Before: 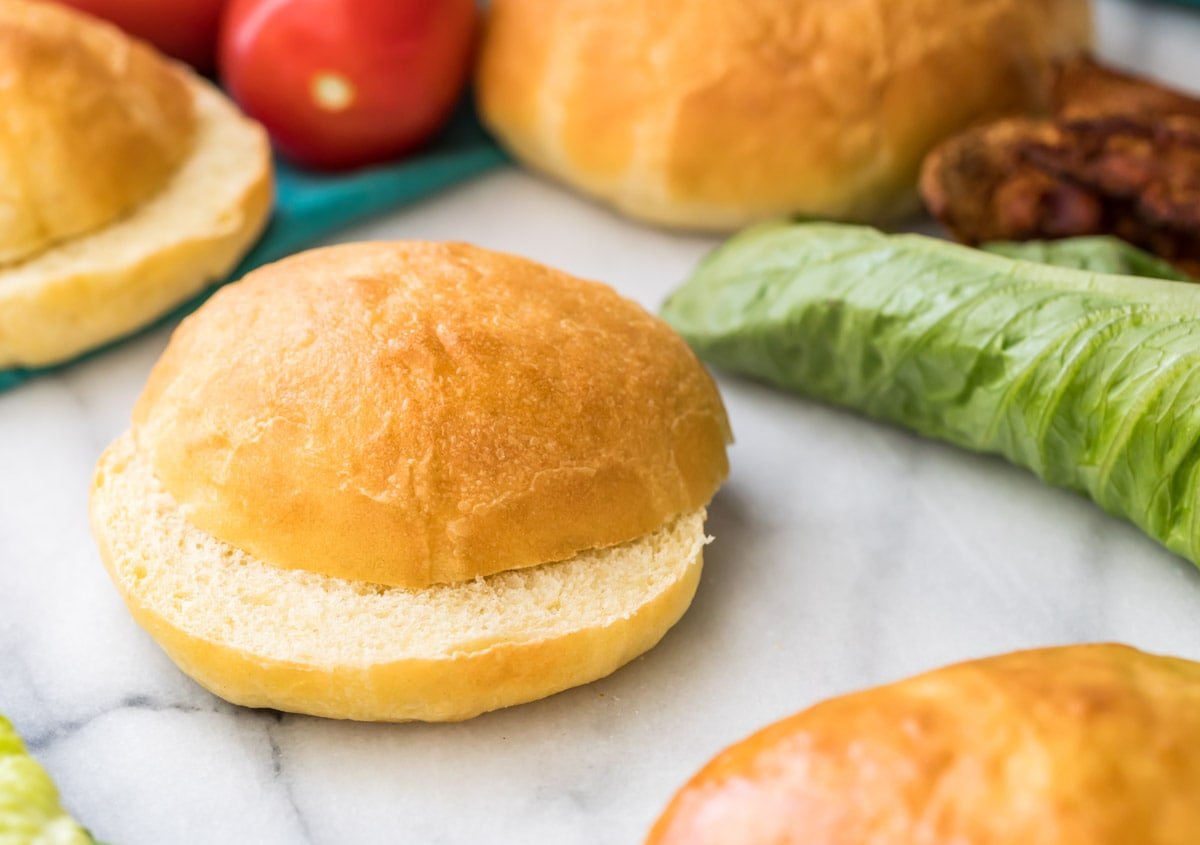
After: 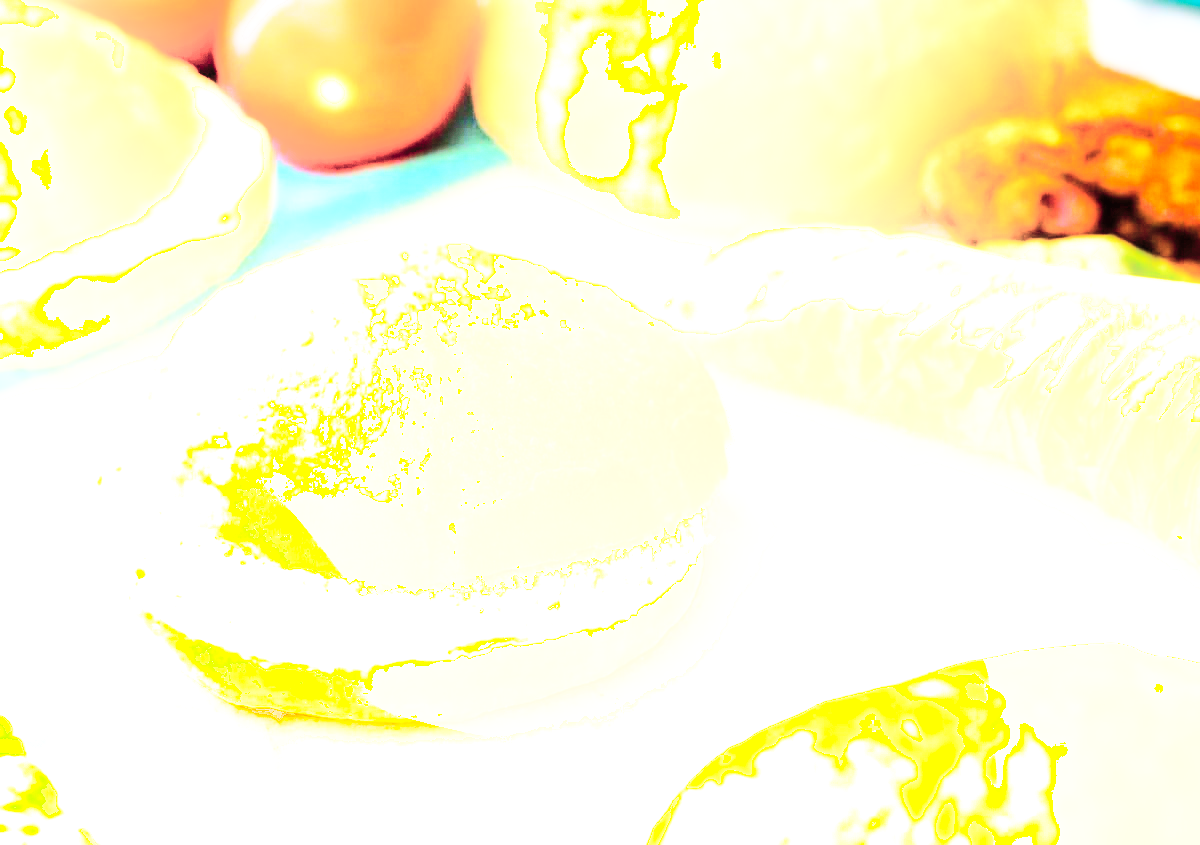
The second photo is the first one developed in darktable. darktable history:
base curve: curves: ch0 [(0, 0) (0.007, 0.004) (0.027, 0.03) (0.046, 0.07) (0.207, 0.54) (0.442, 0.872) (0.673, 0.972) (1, 1)], preserve colors none
color balance rgb: perceptual saturation grading › global saturation 46.287%, perceptual saturation grading › highlights -24.978%, perceptual saturation grading › shadows 49.927%, perceptual brilliance grading › highlights 5.43%, perceptual brilliance grading › shadows -9.602%
shadows and highlights: shadows -21.49, highlights 98.69, soften with gaussian
exposure: black level correction 0, exposure 1.295 EV, compensate highlight preservation false
